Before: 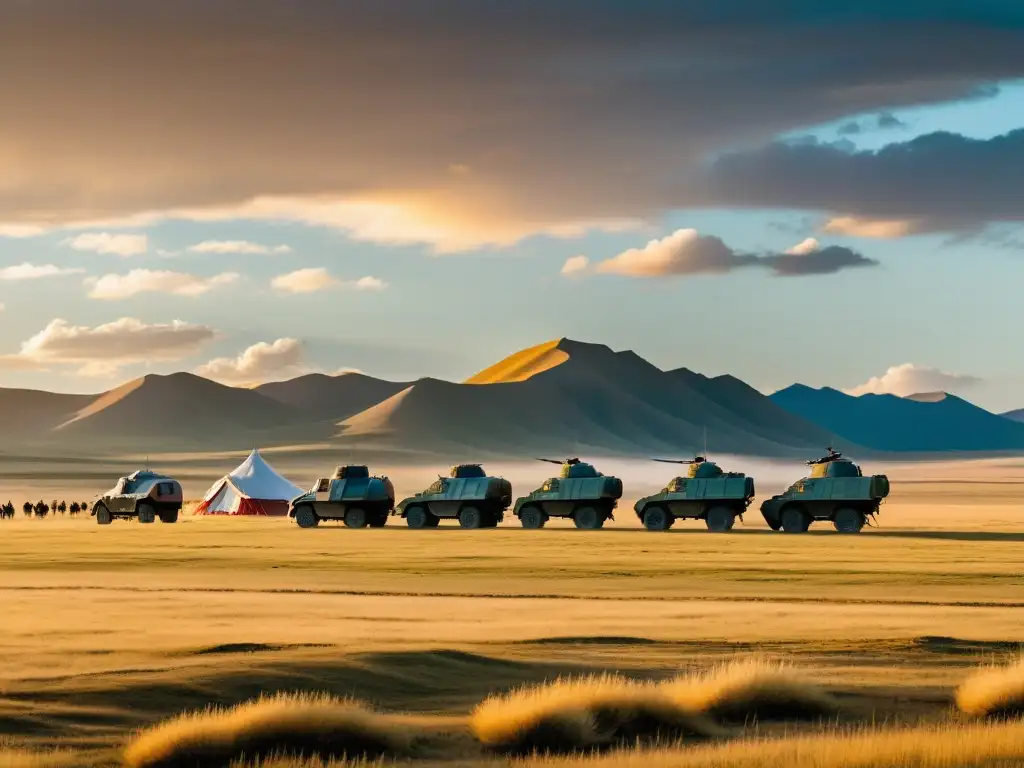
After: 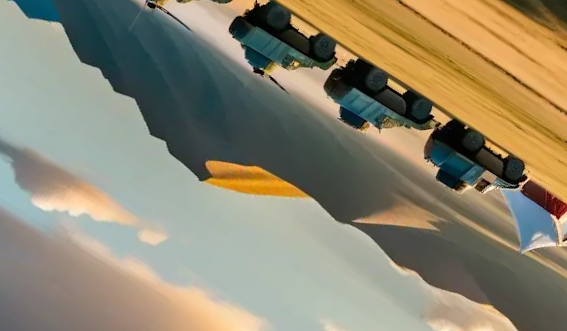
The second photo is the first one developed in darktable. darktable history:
crop and rotate: angle 147.53°, left 9.141%, top 15.565%, right 4.455%, bottom 17.129%
